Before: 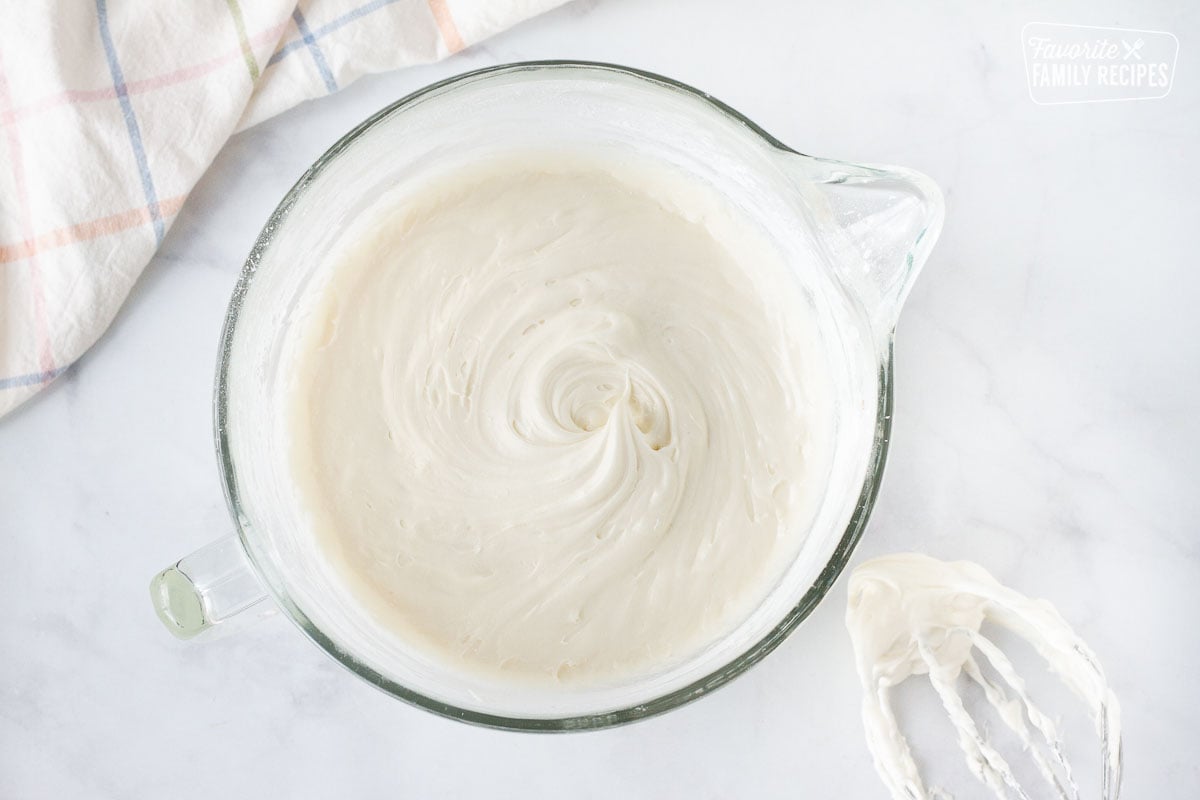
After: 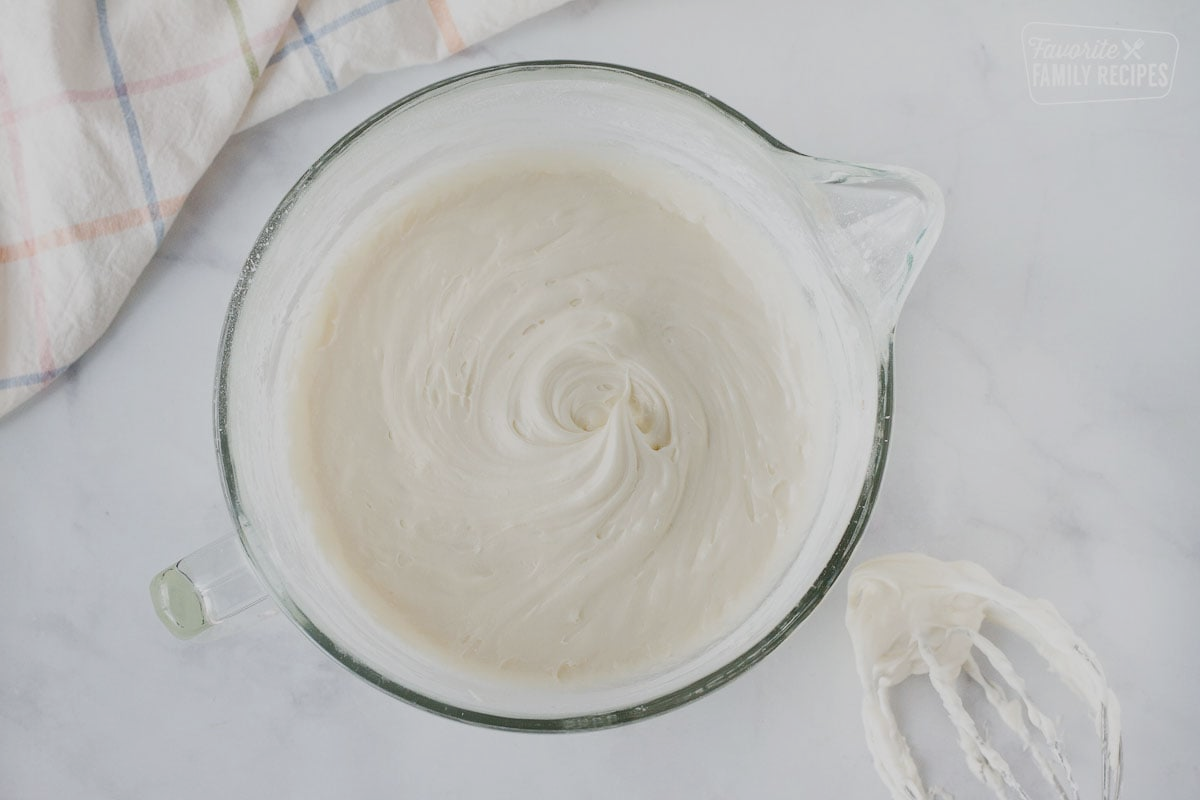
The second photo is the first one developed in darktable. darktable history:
exposure: black level correction 0.009, exposure -0.617 EV, compensate exposure bias true, compensate highlight preservation false
